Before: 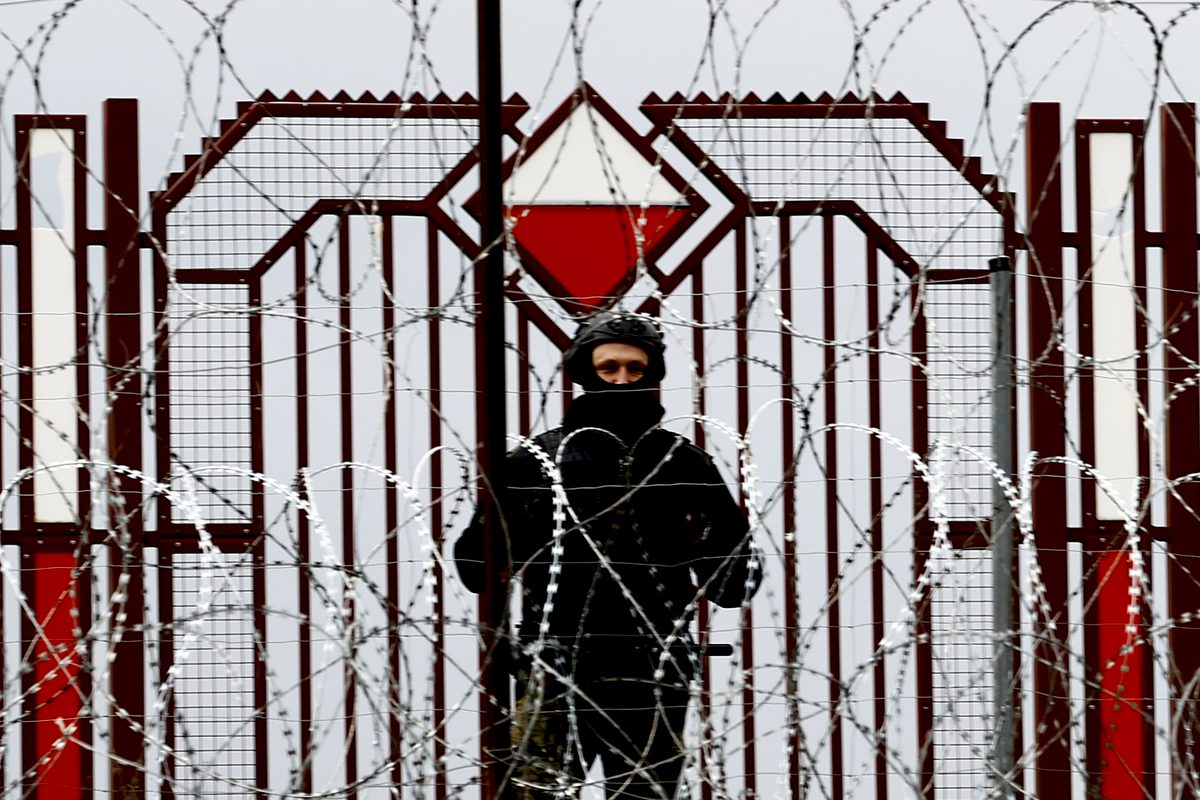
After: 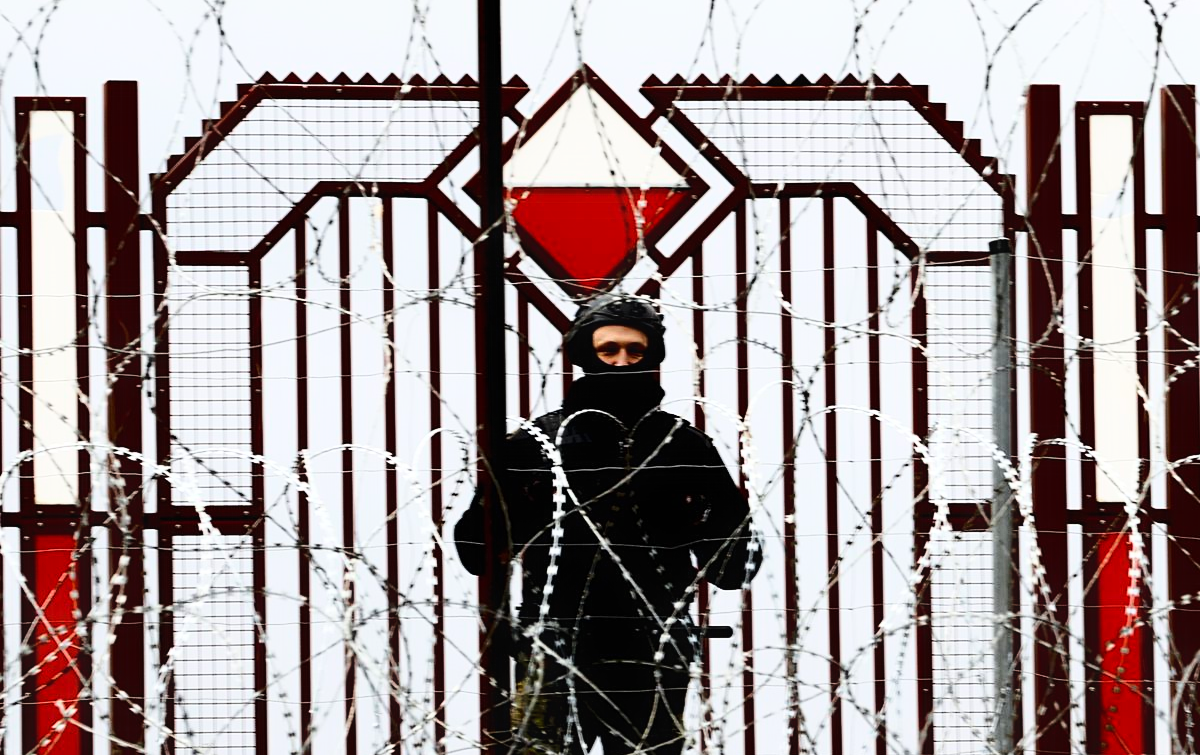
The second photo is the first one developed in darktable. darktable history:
crop and rotate: top 2.347%, bottom 3.202%
base curve: curves: ch0 [(0, 0) (0.036, 0.037) (0.121, 0.228) (0.46, 0.76) (0.859, 0.983) (1, 1)]
contrast equalizer: octaves 7, y [[0.5, 0.486, 0.447, 0.446, 0.489, 0.5], [0.5 ×6], [0.5 ×6], [0 ×6], [0 ×6]]
